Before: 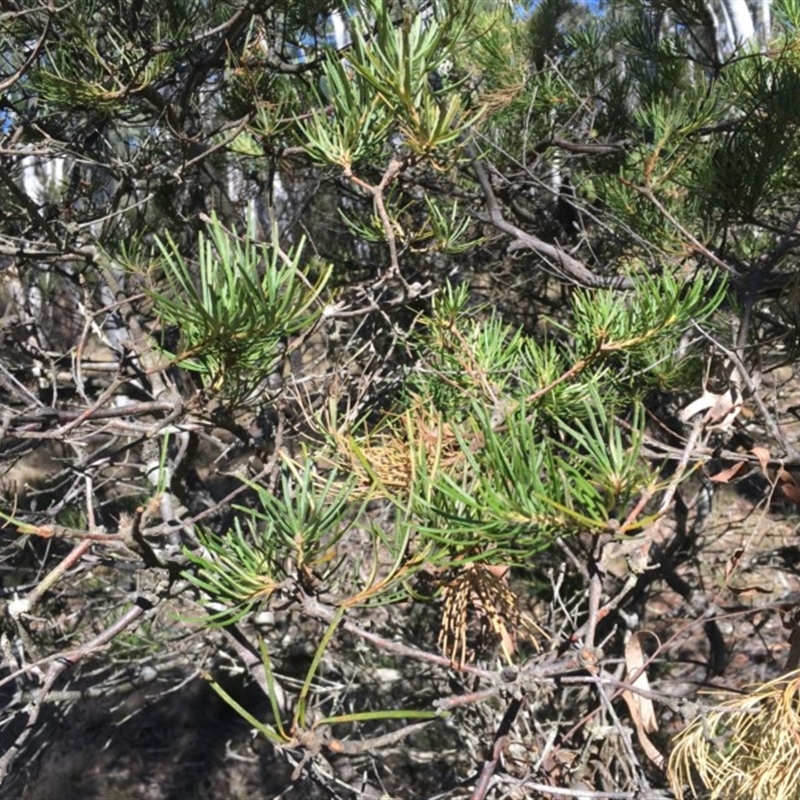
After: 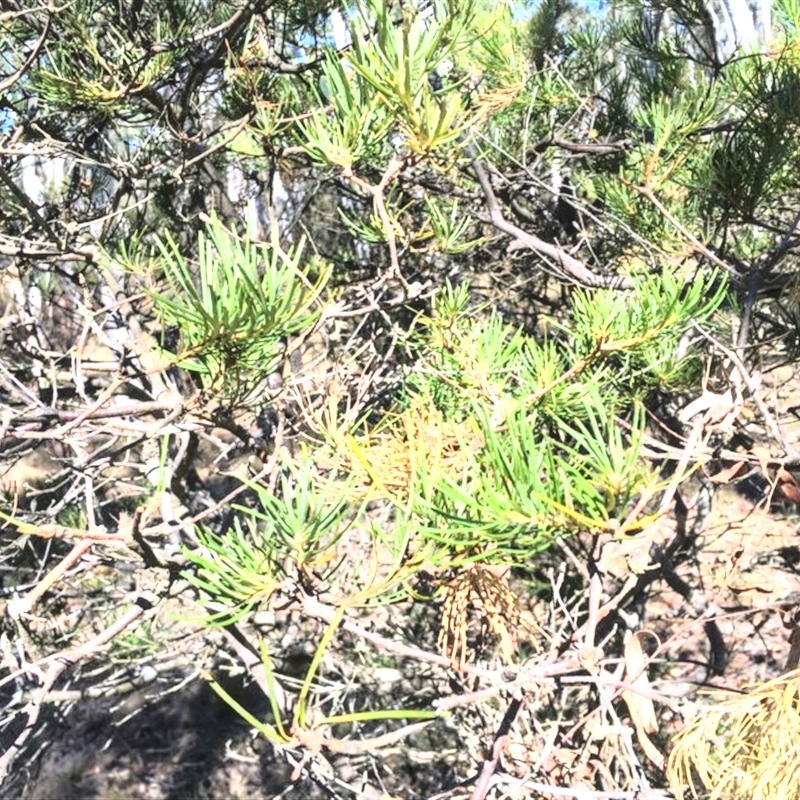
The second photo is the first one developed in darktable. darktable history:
base curve: curves: ch0 [(0, 0) (0.028, 0.03) (0.121, 0.232) (0.46, 0.748) (0.859, 0.968) (1, 1)], exposure shift 0.01
local contrast: detail 118%
exposure: black level correction 0, exposure 1 EV, compensate highlight preservation false
